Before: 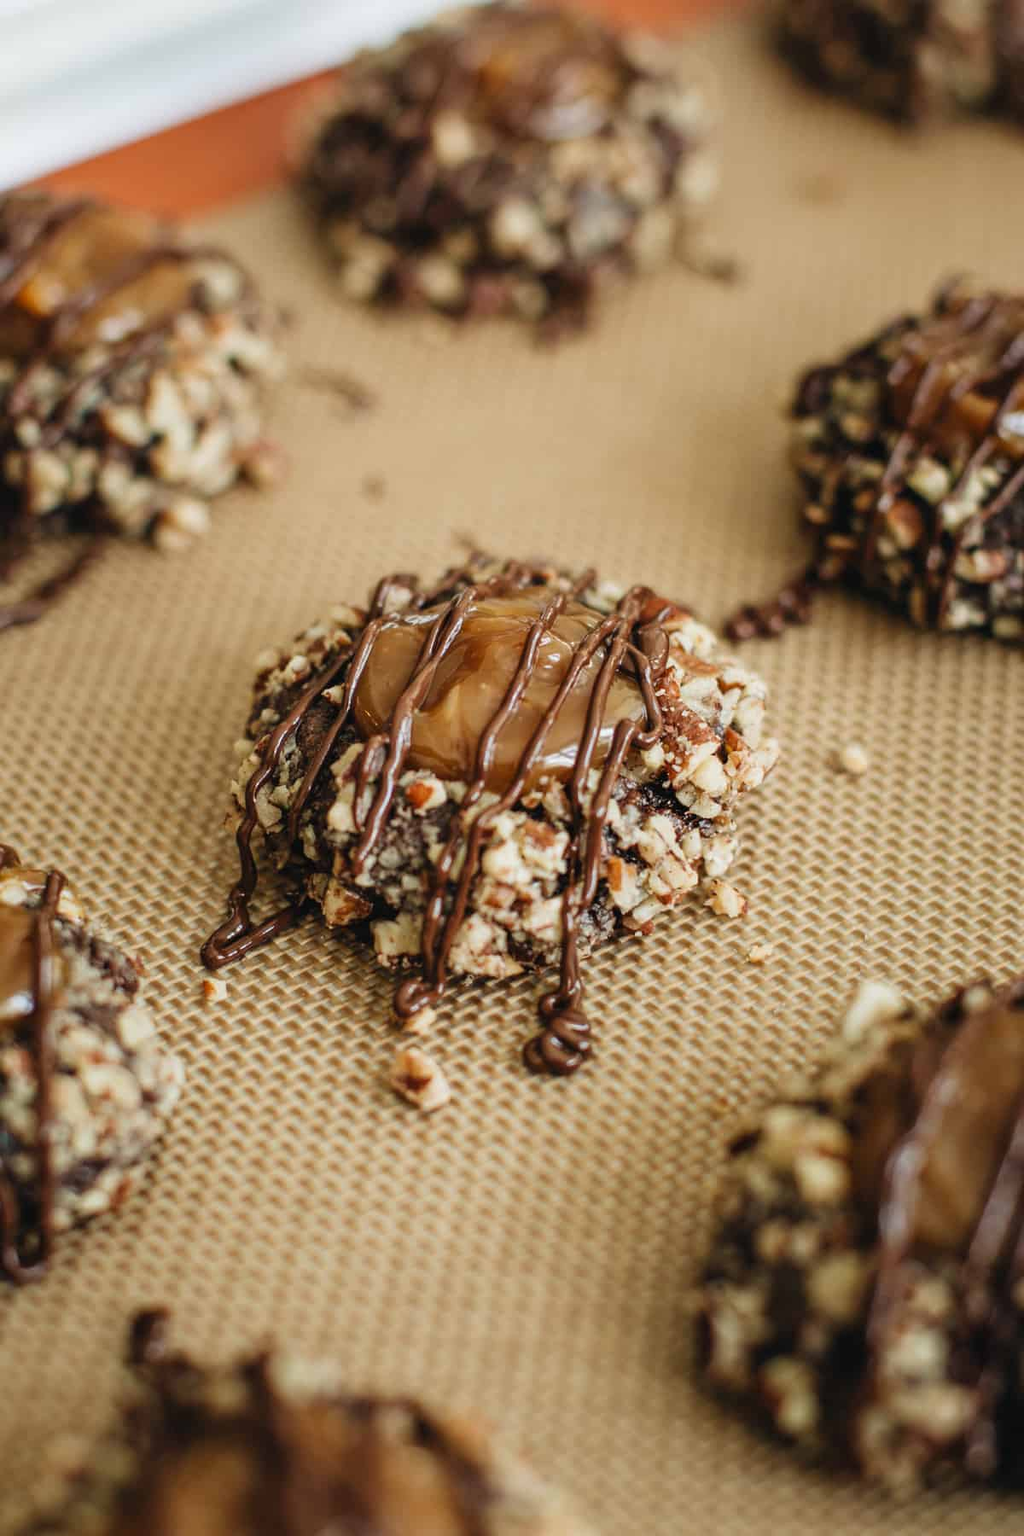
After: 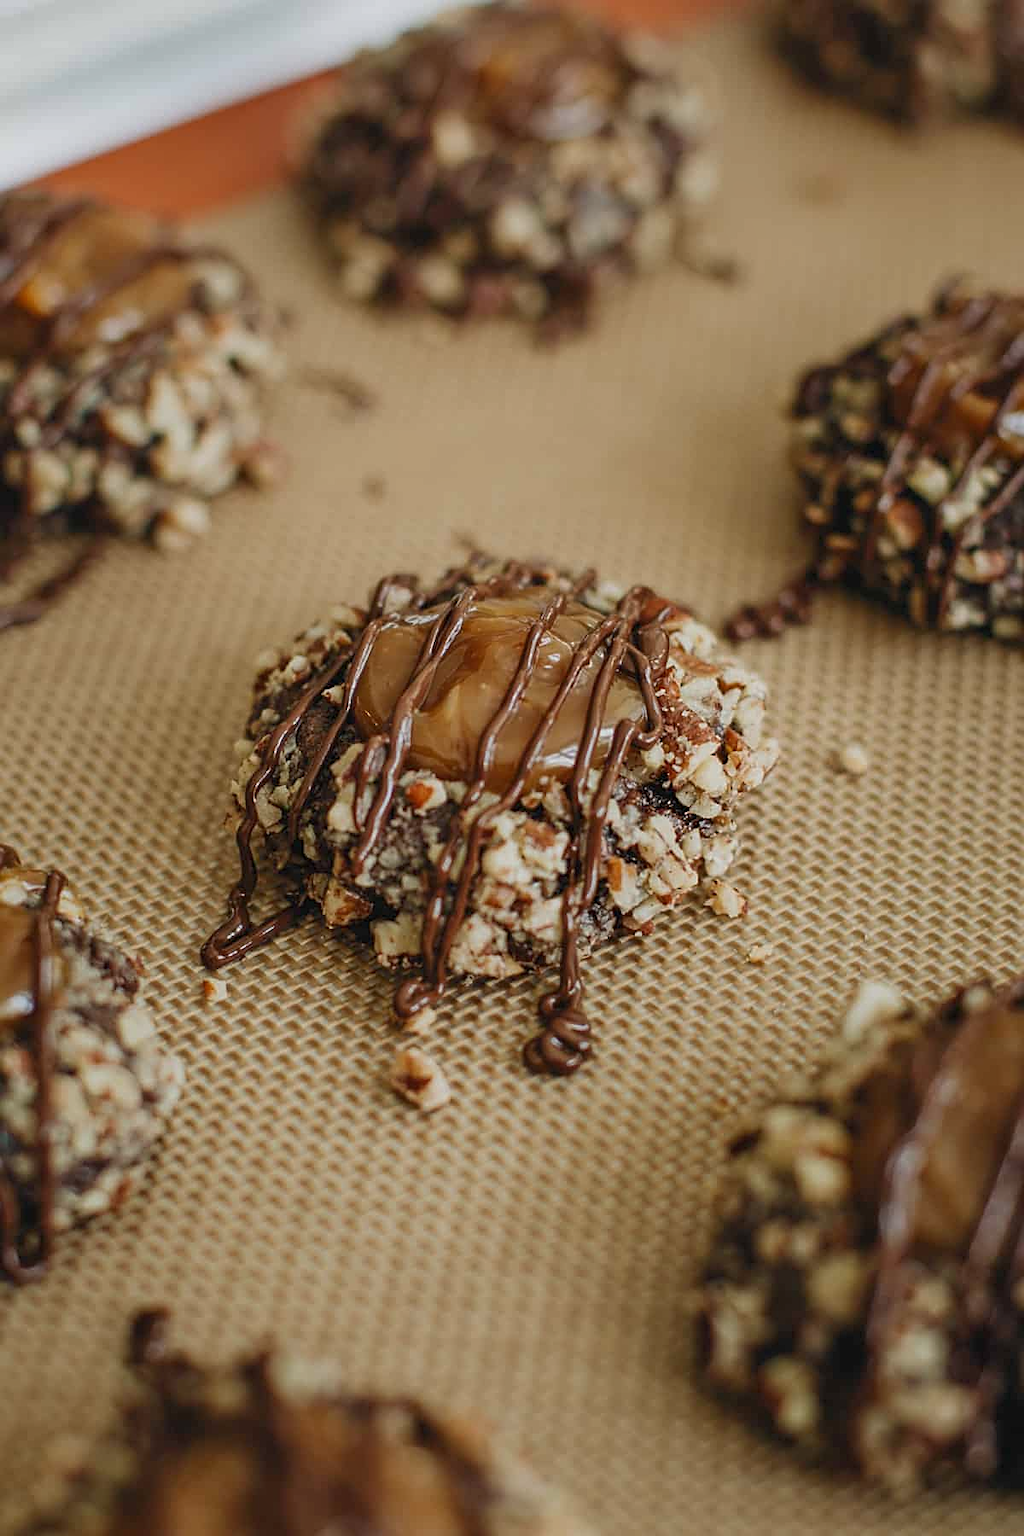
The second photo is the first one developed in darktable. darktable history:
sharpen: on, module defaults
shadows and highlights: shadows 5.04, soften with gaussian
tone equalizer: -8 EV 0.28 EV, -7 EV 0.386 EV, -6 EV 0.397 EV, -5 EV 0.255 EV, -3 EV -0.242 EV, -2 EV -0.433 EV, -1 EV -0.419 EV, +0 EV -0.251 EV, mask exposure compensation -0.506 EV
